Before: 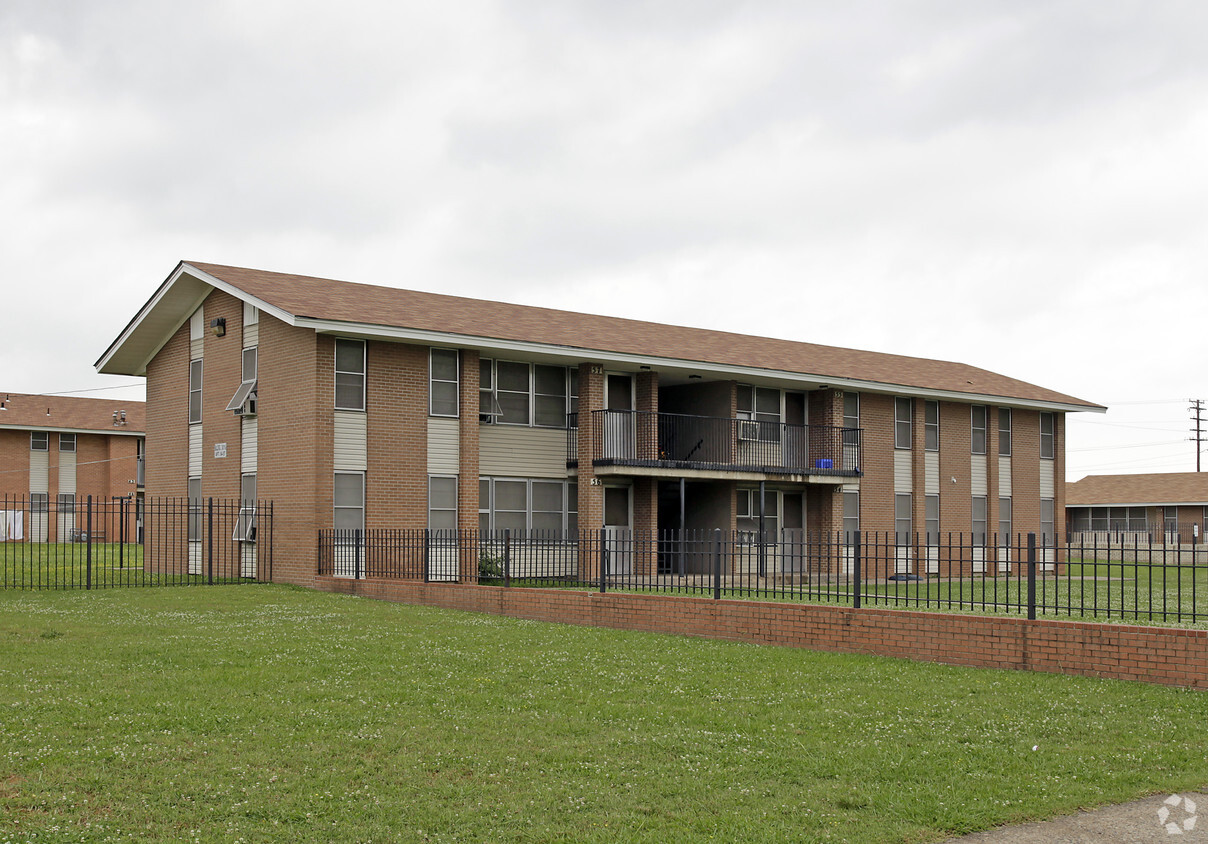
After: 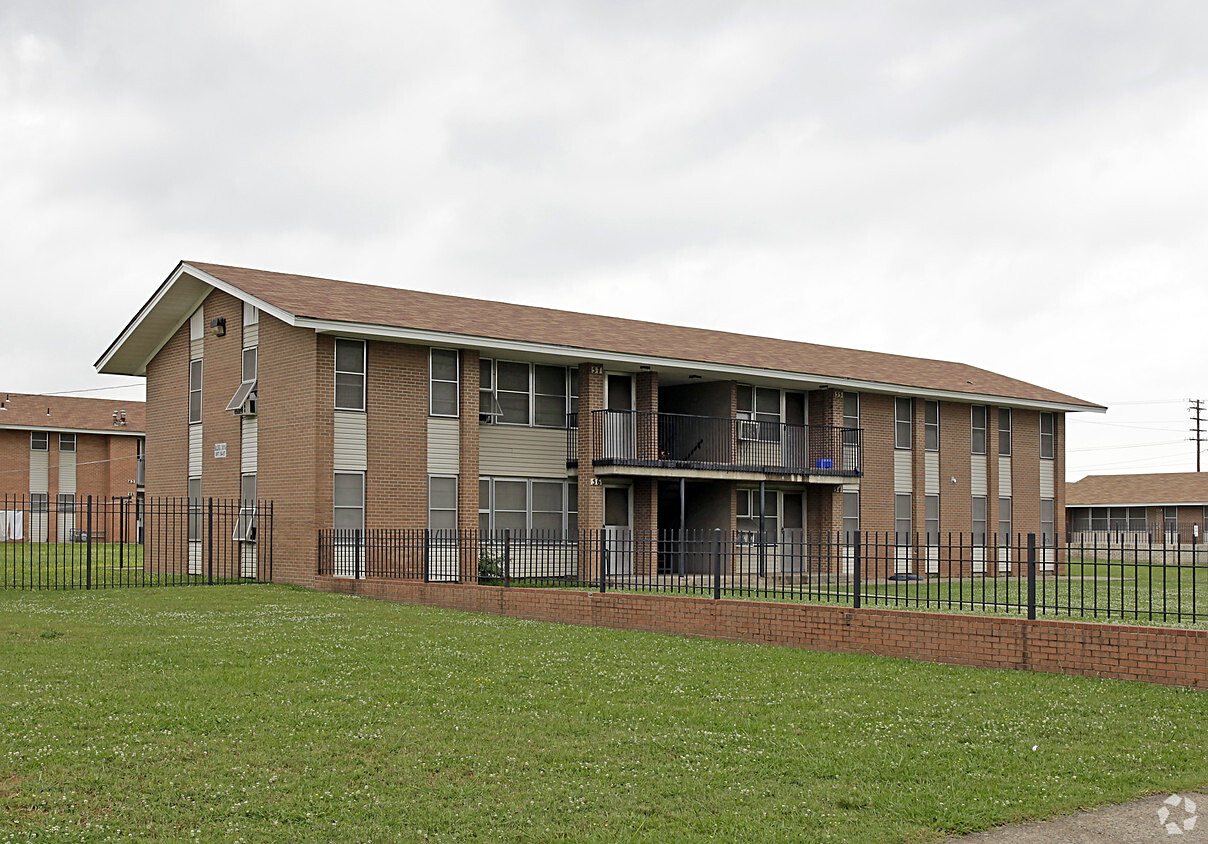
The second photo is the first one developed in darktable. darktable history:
sharpen: radius 2.119, amount 0.386, threshold 0.076
